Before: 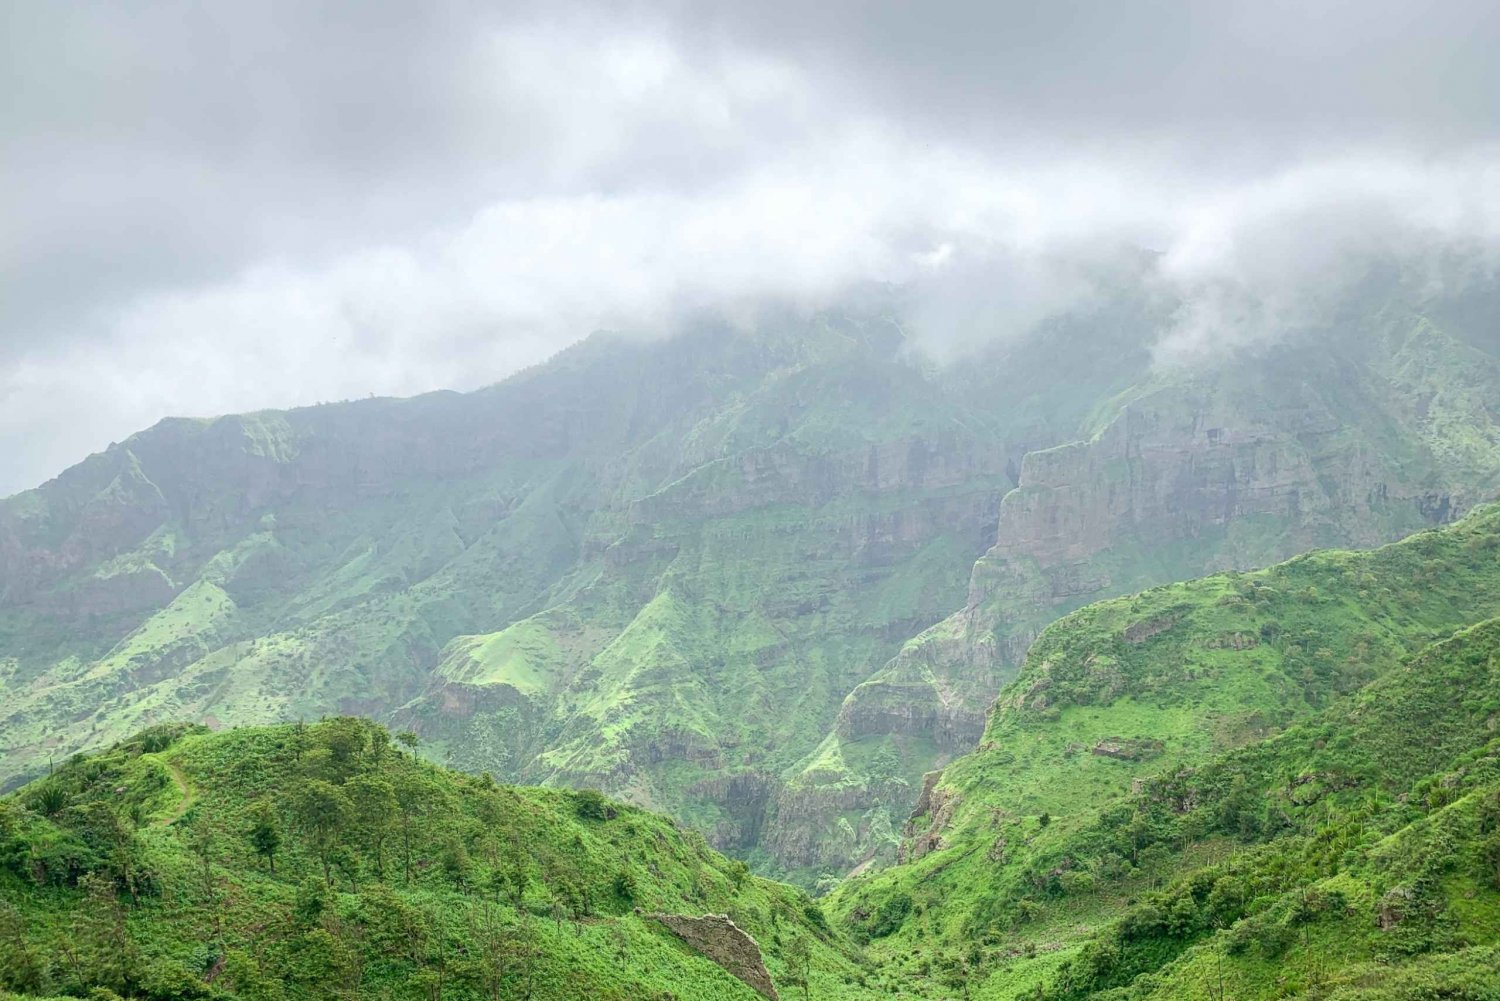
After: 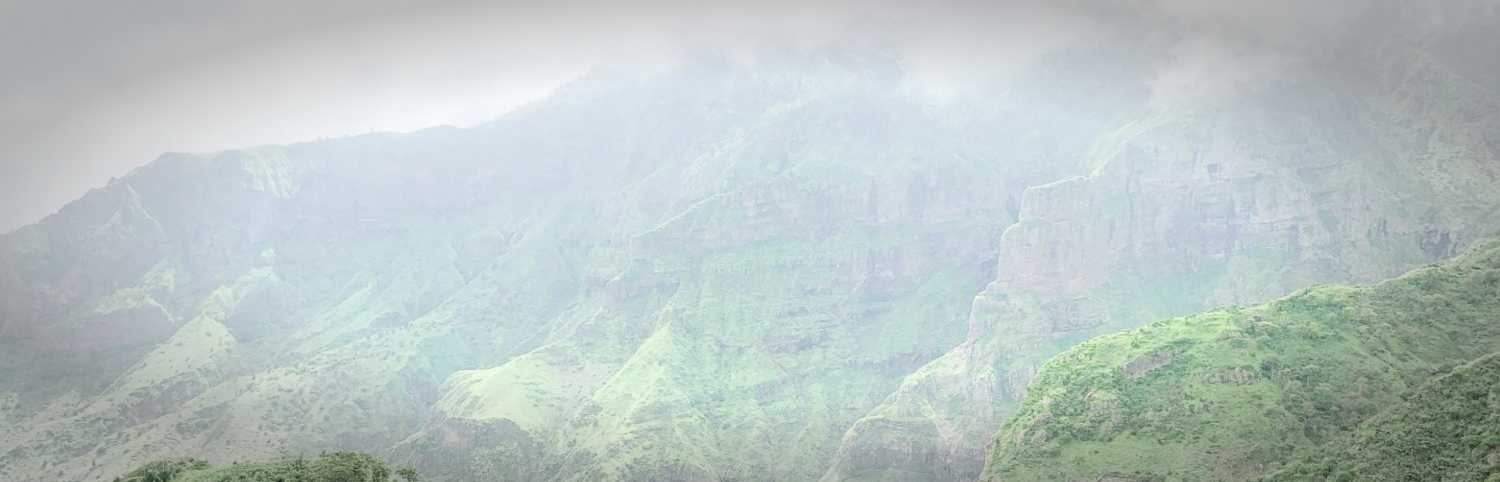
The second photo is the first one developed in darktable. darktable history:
filmic rgb: black relative exposure -5.08 EV, white relative exposure 3.96 EV, threshold 3.04 EV, hardness 2.88, contrast 1.204, highlights saturation mix -31.47%, preserve chrominance max RGB, enable highlight reconstruction true
crop and rotate: top 26.478%, bottom 25.366%
exposure: exposure 0.725 EV, compensate highlight preservation false
color balance rgb: perceptual saturation grading › global saturation 0.434%, perceptual brilliance grading › global brilliance 9.469%, perceptual brilliance grading › shadows 14.321%
contrast brightness saturation: saturation -0.054
vignetting: fall-off start 66.88%, fall-off radius 39.57%, automatic ratio true, width/height ratio 0.665
